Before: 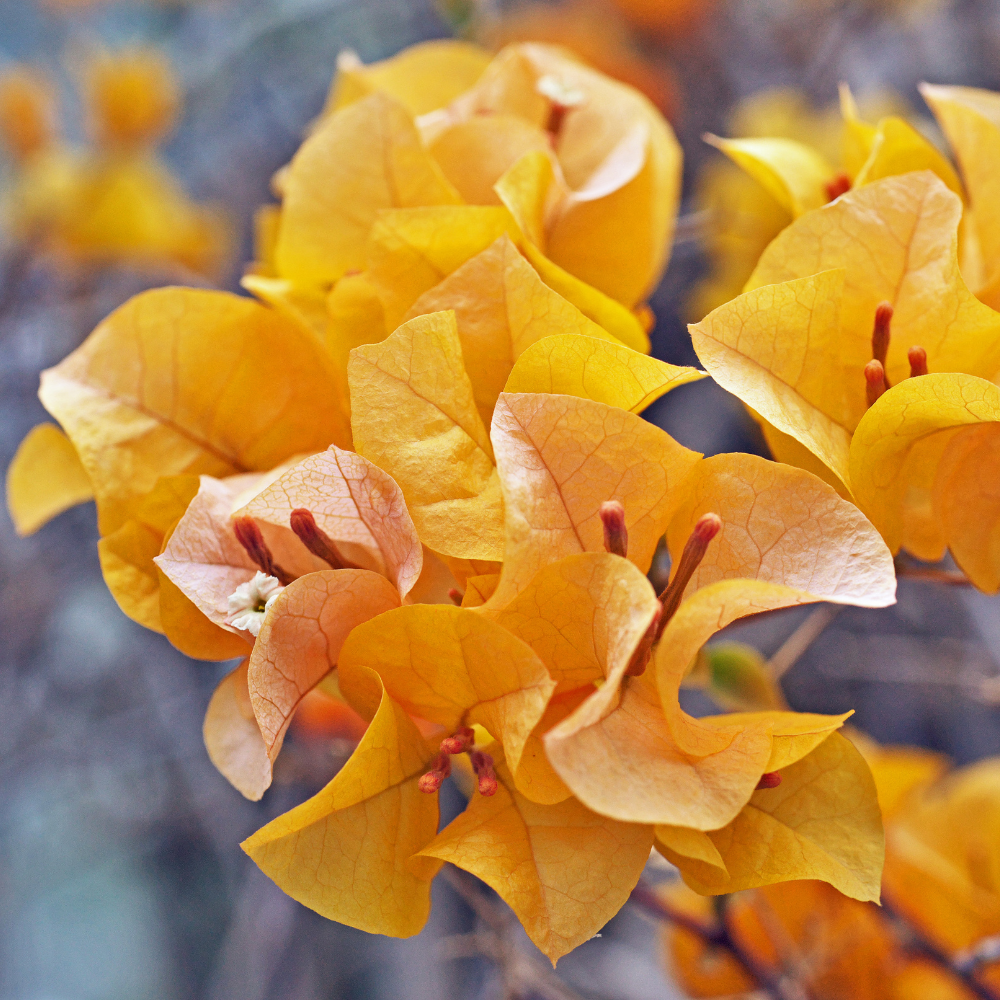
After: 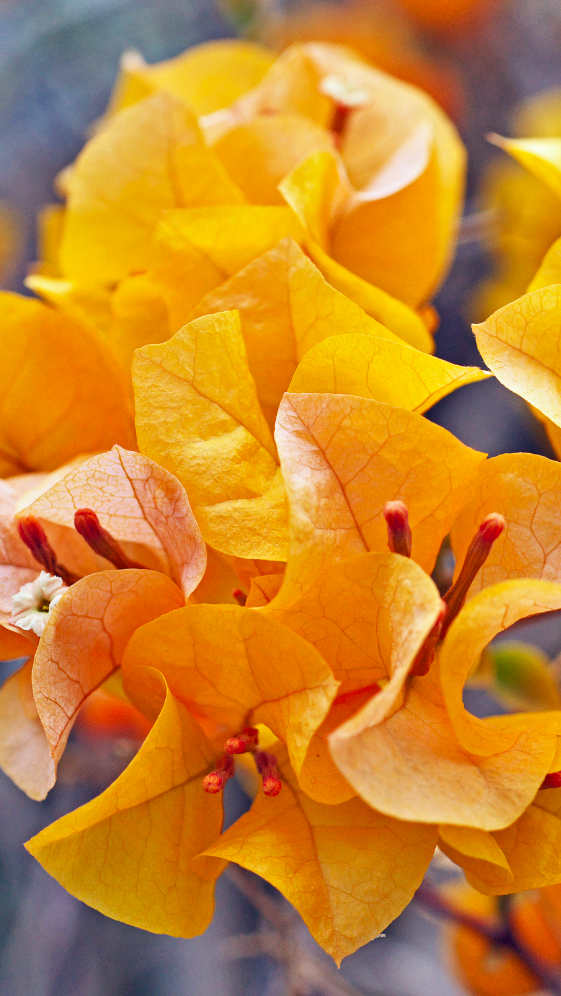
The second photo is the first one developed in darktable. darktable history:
color zones: curves: ch0 [(0, 0.613) (0.01, 0.613) (0.245, 0.448) (0.498, 0.529) (0.642, 0.665) (0.879, 0.777) (0.99, 0.613)]; ch1 [(0, 0) (0.143, 0) (0.286, 0) (0.429, 0) (0.571, 0) (0.714, 0) (0.857, 0)], mix -121.96%
crop: left 21.674%, right 22.086%
